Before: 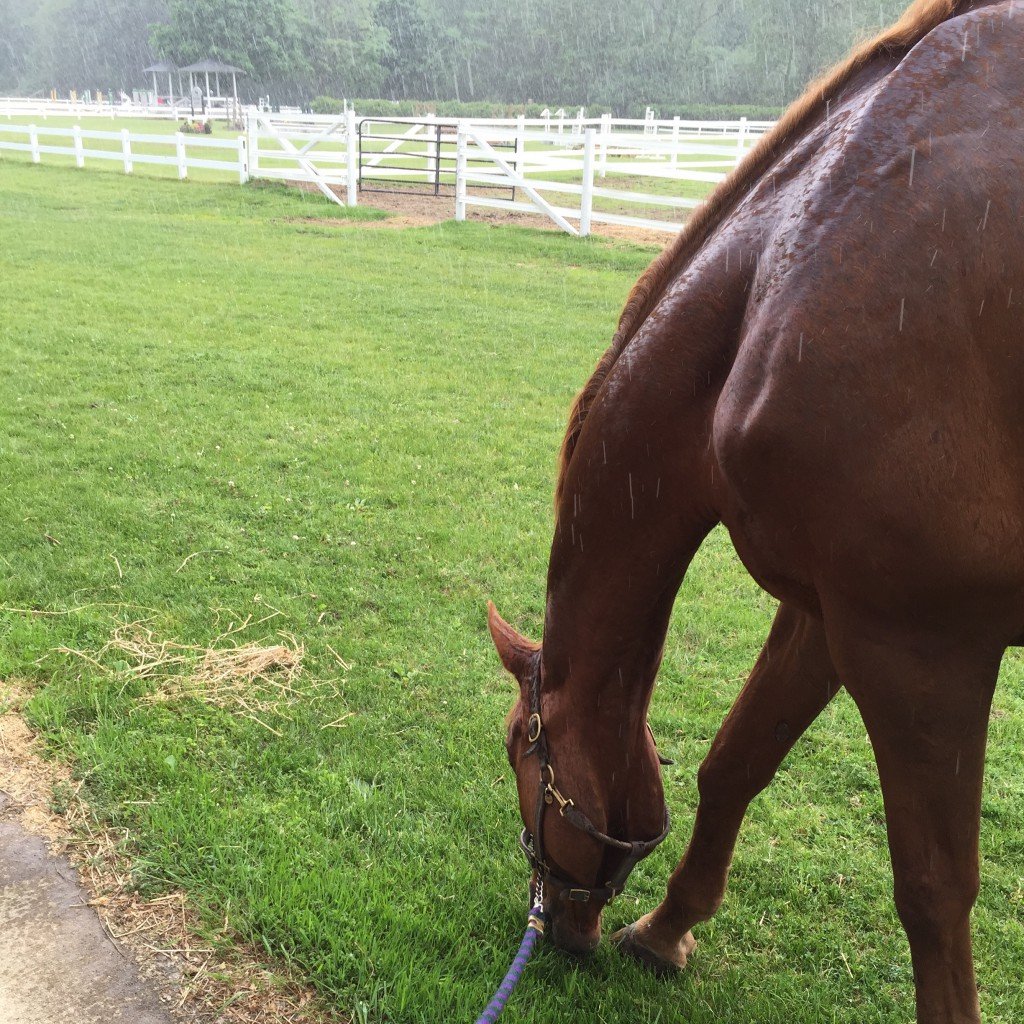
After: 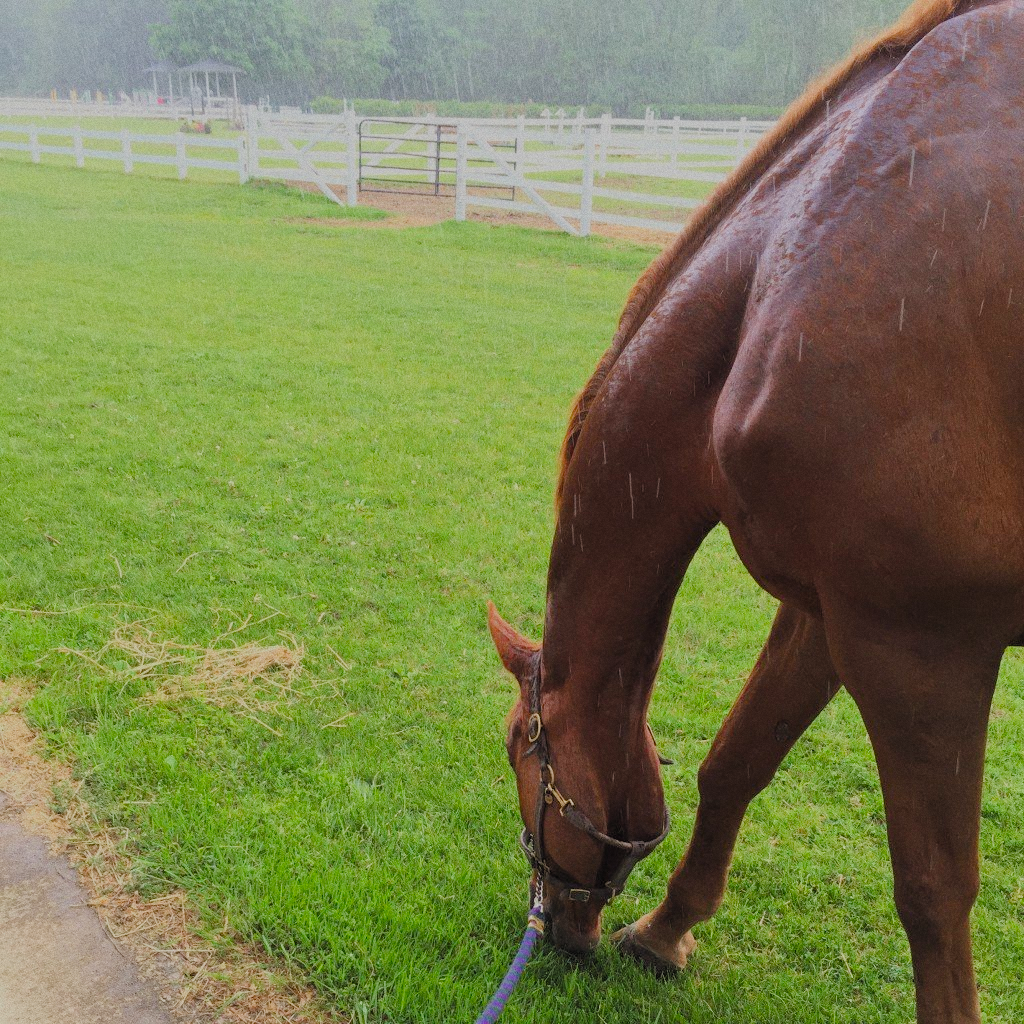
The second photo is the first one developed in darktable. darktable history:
grain: coarseness 0.09 ISO
exposure: black level correction 0, exposure 0.3 EV, compensate highlight preservation false
filmic rgb: white relative exposure 8 EV, threshold 3 EV, hardness 2.44, latitude 10.07%, contrast 0.72, highlights saturation mix 10%, shadows ↔ highlights balance 1.38%, color science v4 (2020), enable highlight reconstruction true
